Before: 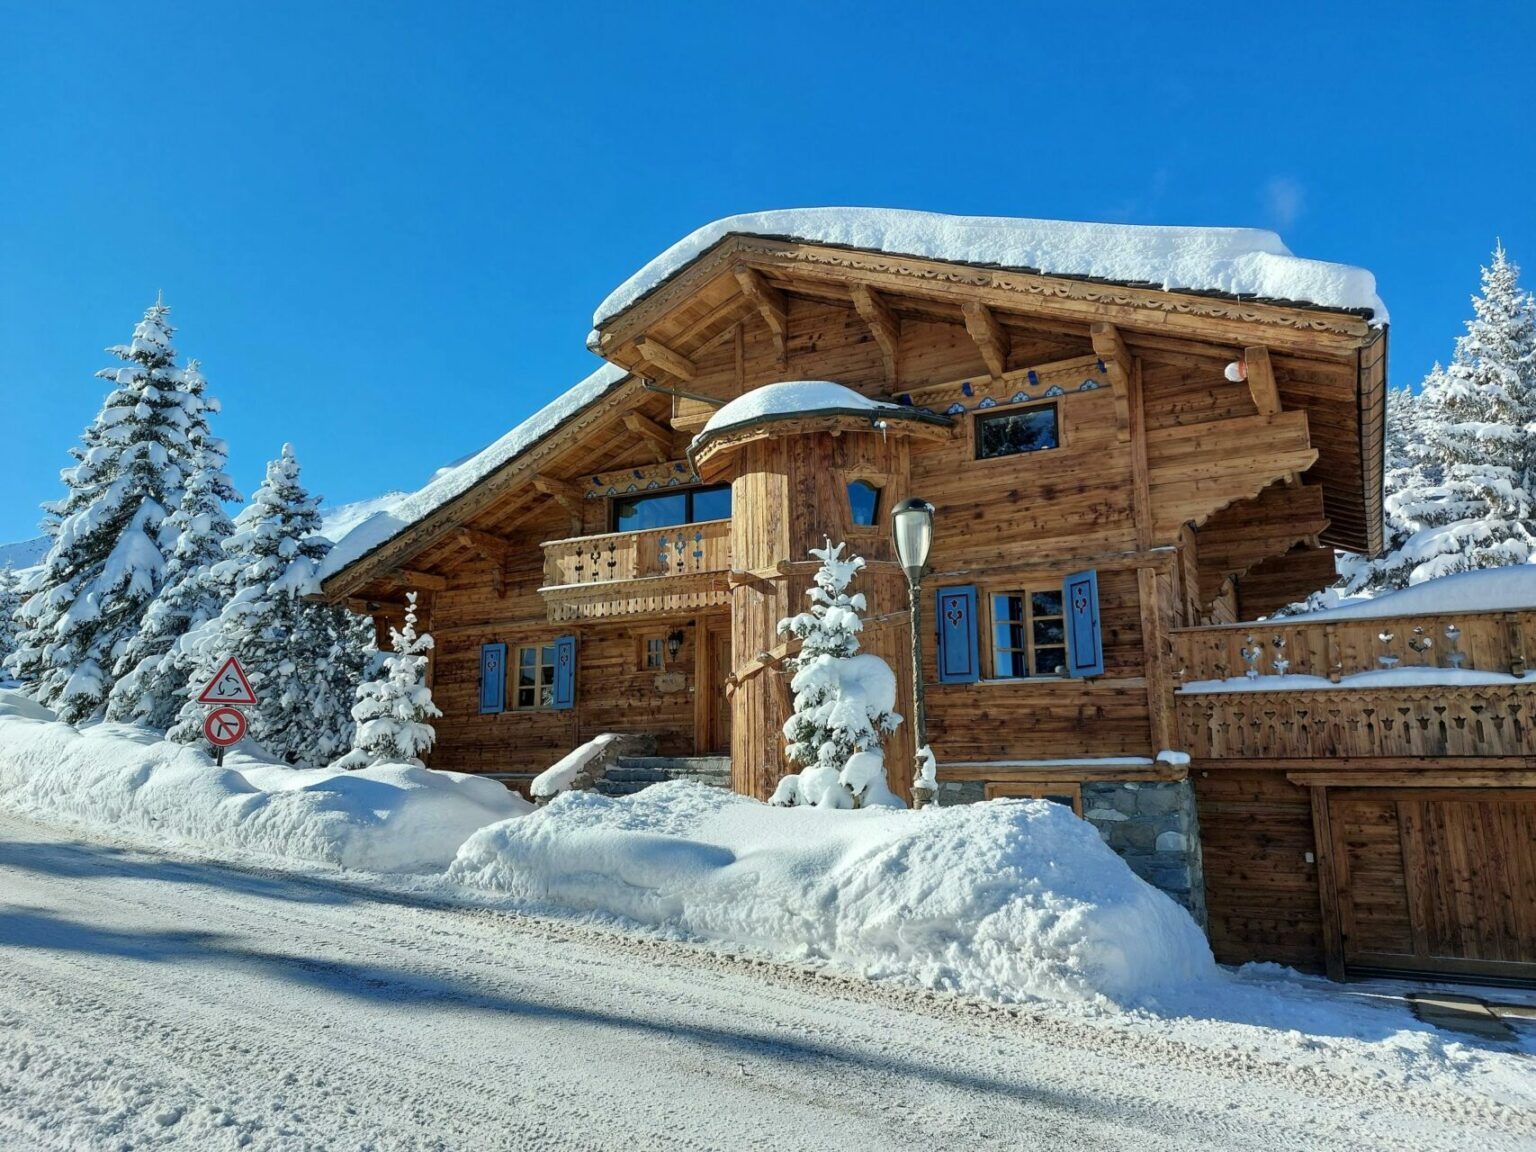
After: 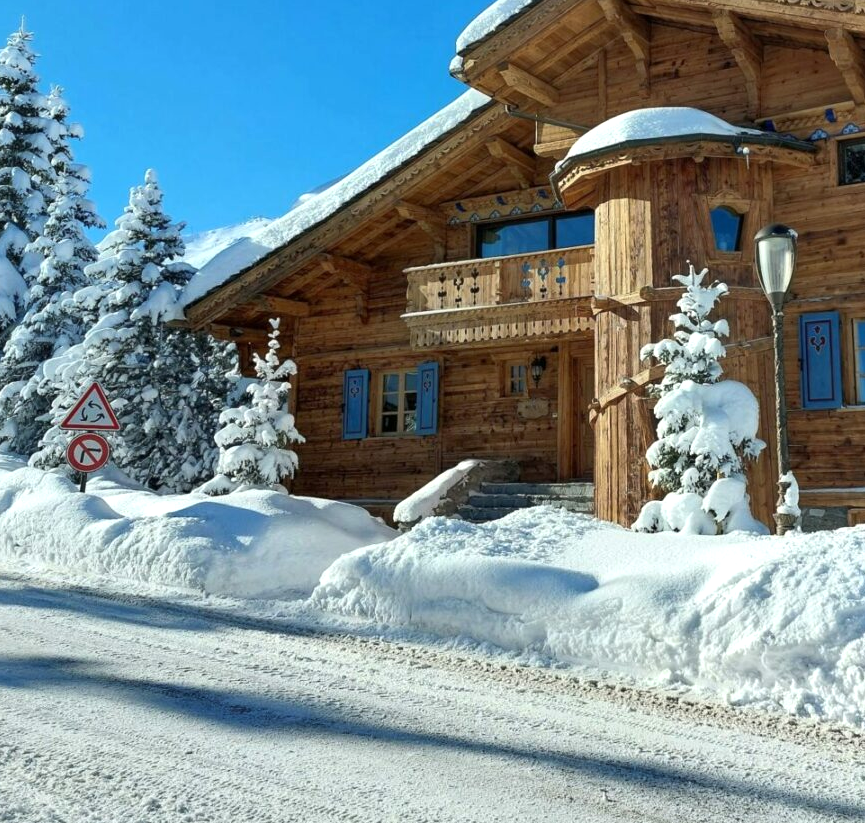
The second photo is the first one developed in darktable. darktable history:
crop: left 8.966%, top 23.852%, right 34.699%, bottom 4.703%
tone equalizer: -8 EV -0.001 EV, -7 EV 0.001 EV, -6 EV -0.002 EV, -5 EV -0.003 EV, -4 EV -0.062 EV, -3 EV -0.222 EV, -2 EV -0.267 EV, -1 EV 0.105 EV, +0 EV 0.303 EV
